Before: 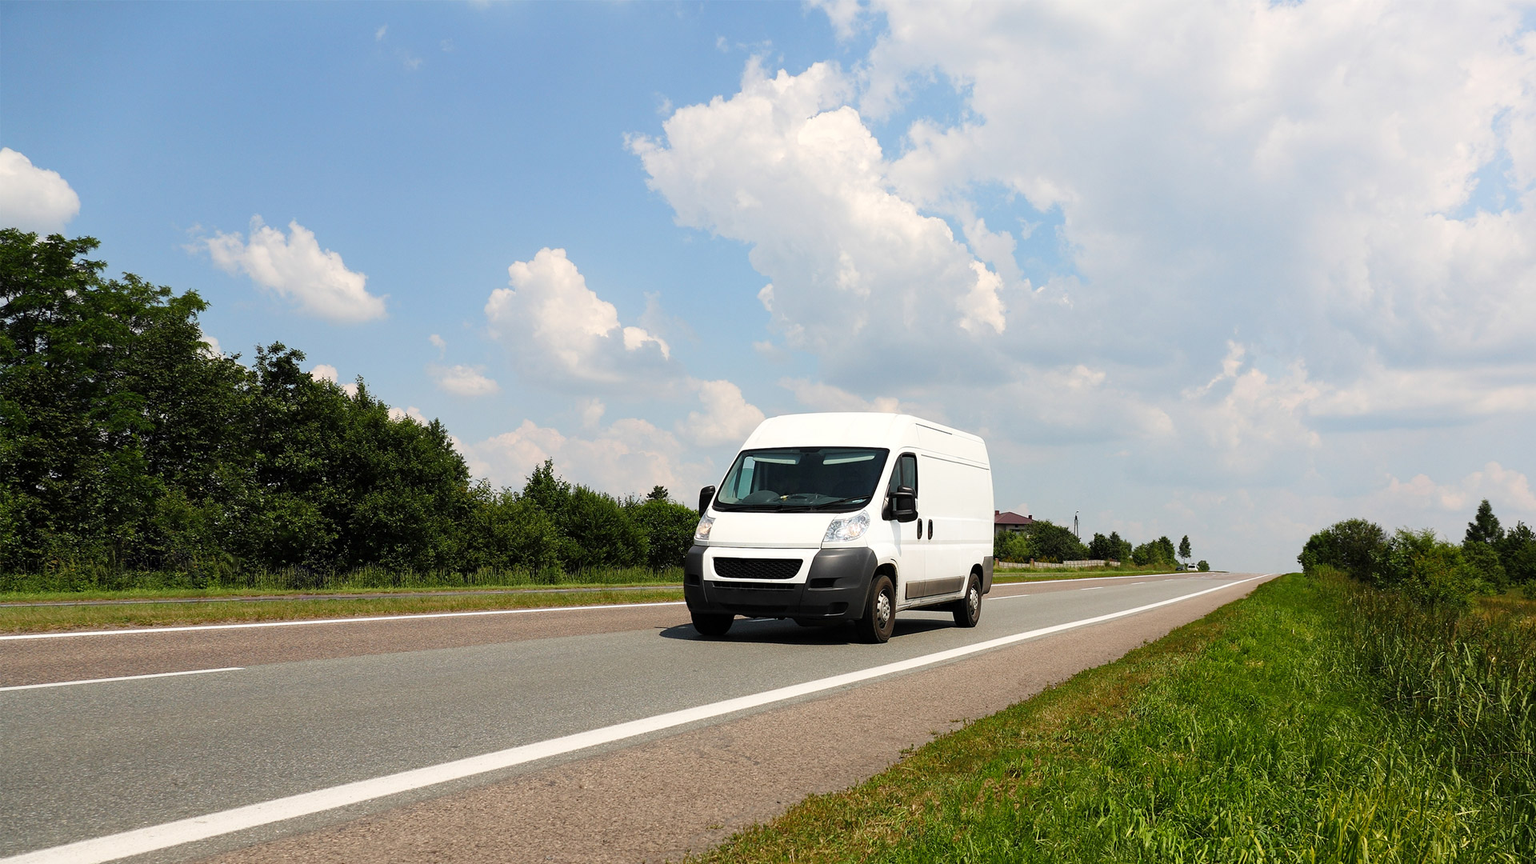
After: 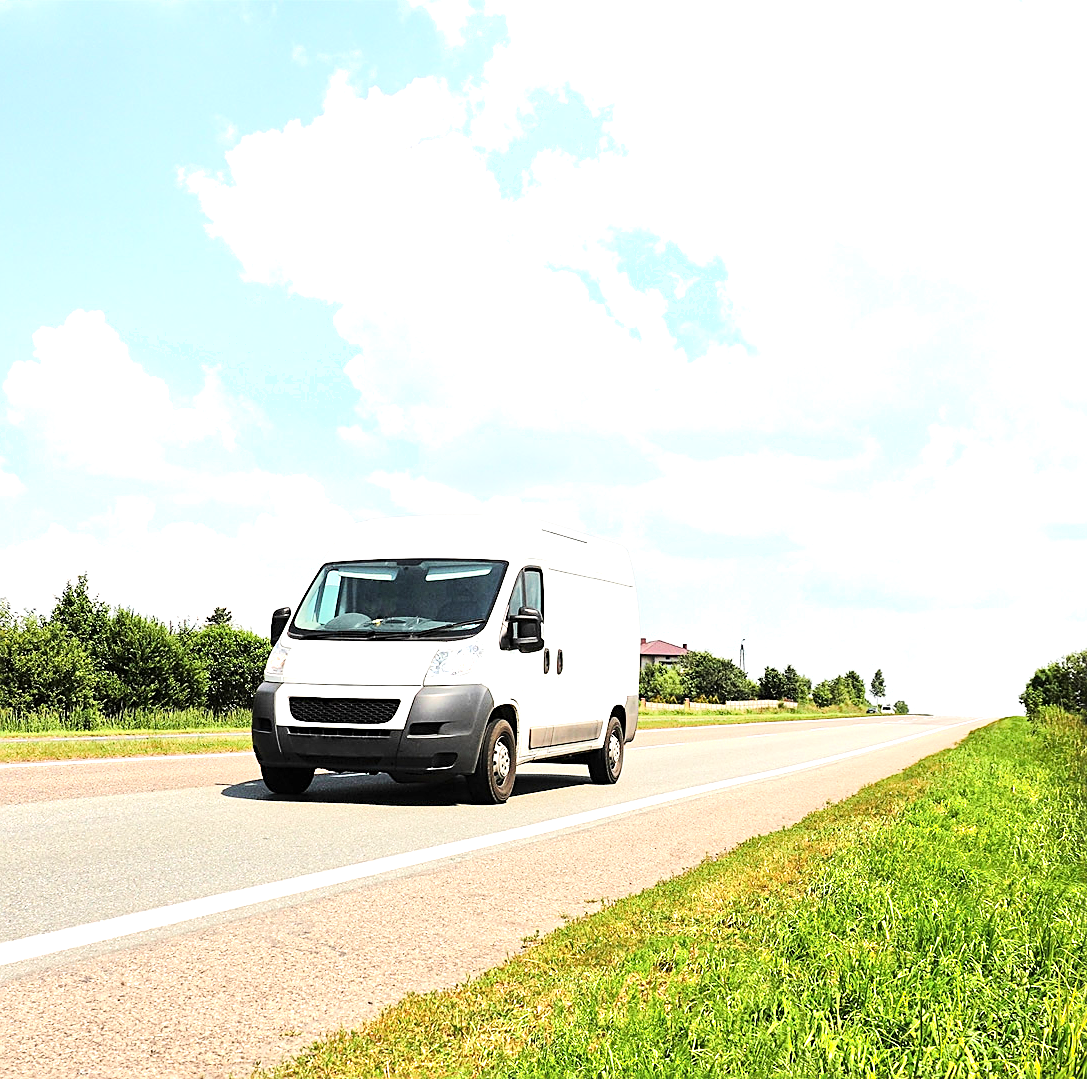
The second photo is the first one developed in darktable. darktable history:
shadows and highlights: shadows -1.41, highlights 39.9
sharpen: on, module defaults
crop: left 31.438%, top 0.023%, right 11.916%
exposure: black level correction 0, exposure 0.949 EV, compensate highlight preservation false
tone equalizer: -7 EV 0.153 EV, -6 EV 0.598 EV, -5 EV 1.18 EV, -4 EV 1.33 EV, -3 EV 1.13 EV, -2 EV 0.6 EV, -1 EV 0.156 EV, smoothing diameter 2.02%, edges refinement/feathering 23.86, mask exposure compensation -1.57 EV, filter diffusion 5
